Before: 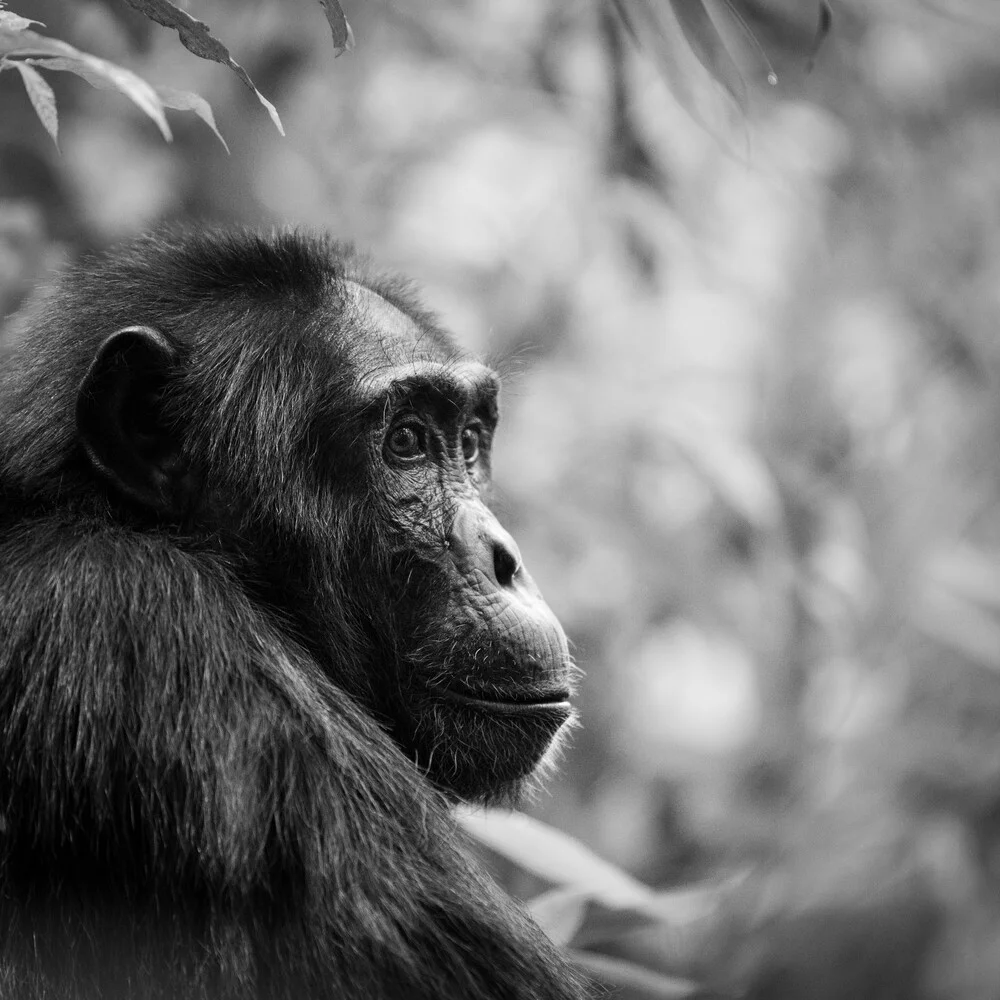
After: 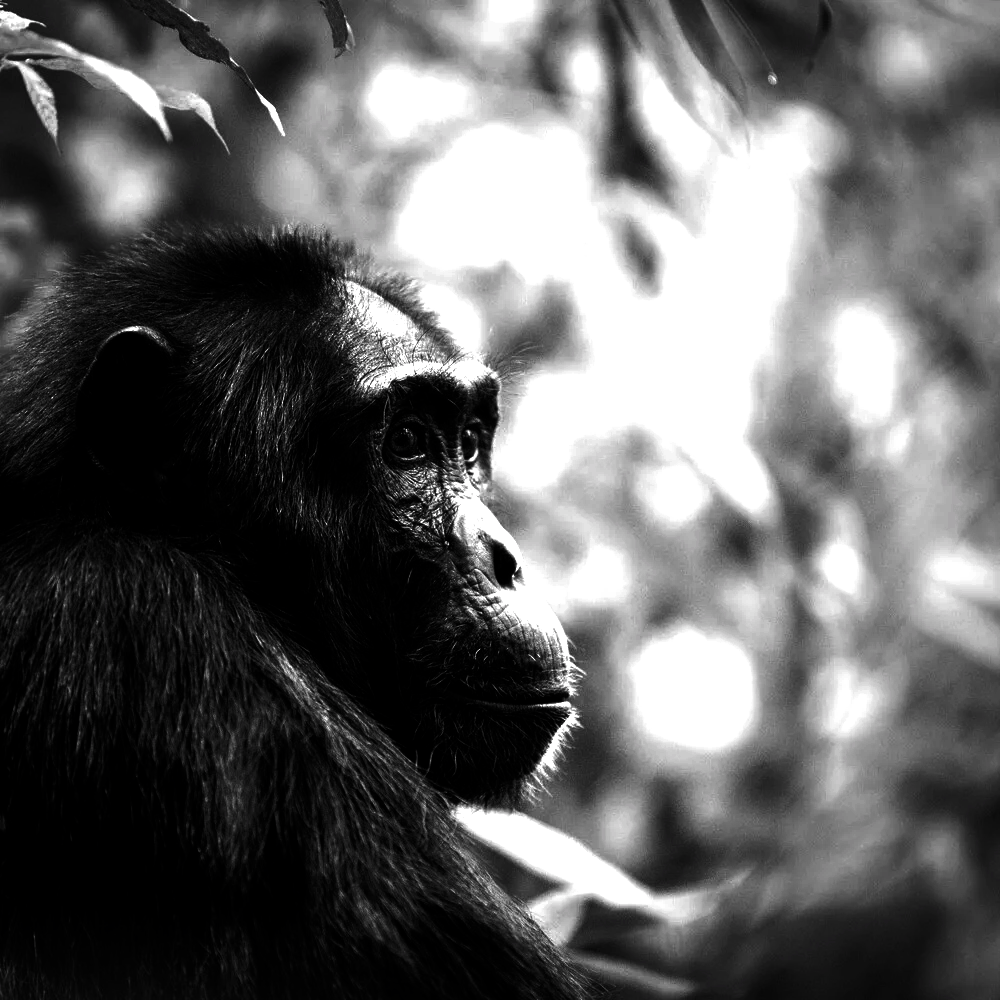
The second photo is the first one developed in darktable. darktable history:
exposure: exposure 0.92 EV, compensate highlight preservation false
contrast brightness saturation: brightness -0.989, saturation 0.994
